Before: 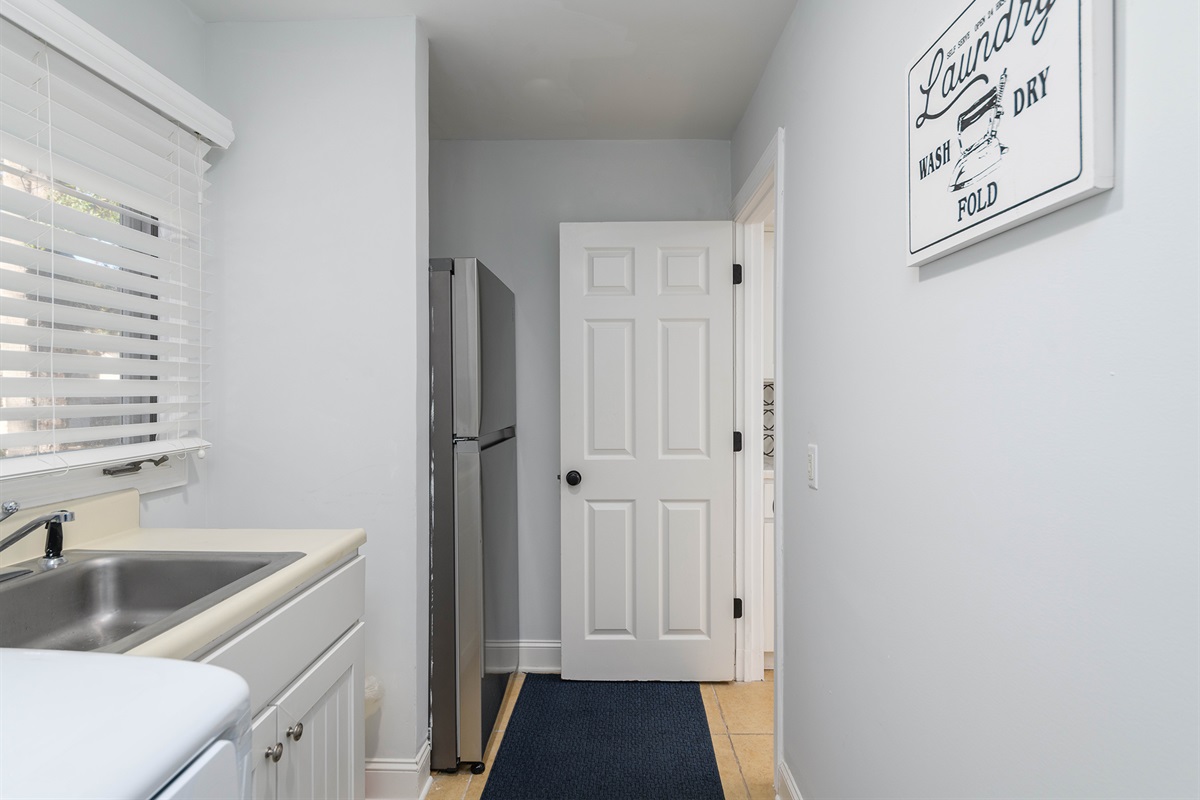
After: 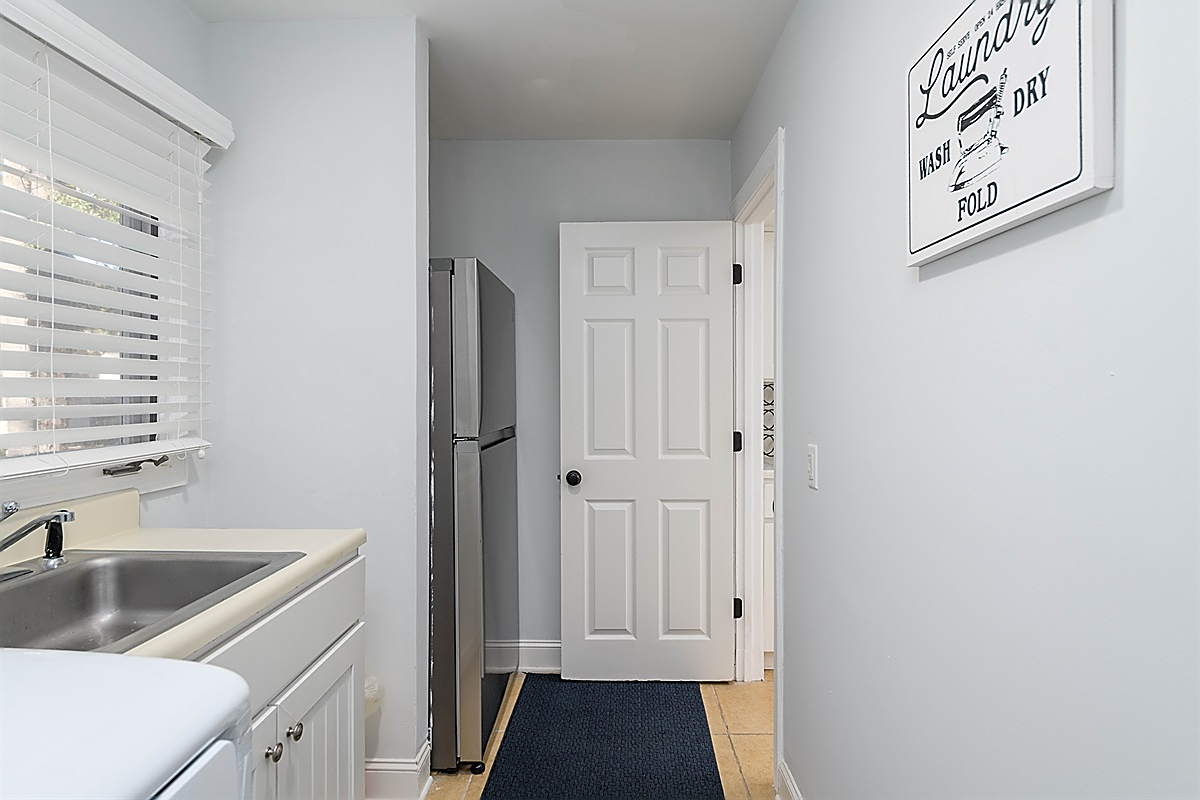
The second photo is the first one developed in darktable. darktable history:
levels: black 0.053%, levels [0.016, 0.5, 0.996]
sharpen: radius 1.382, amount 1.254, threshold 0.844
